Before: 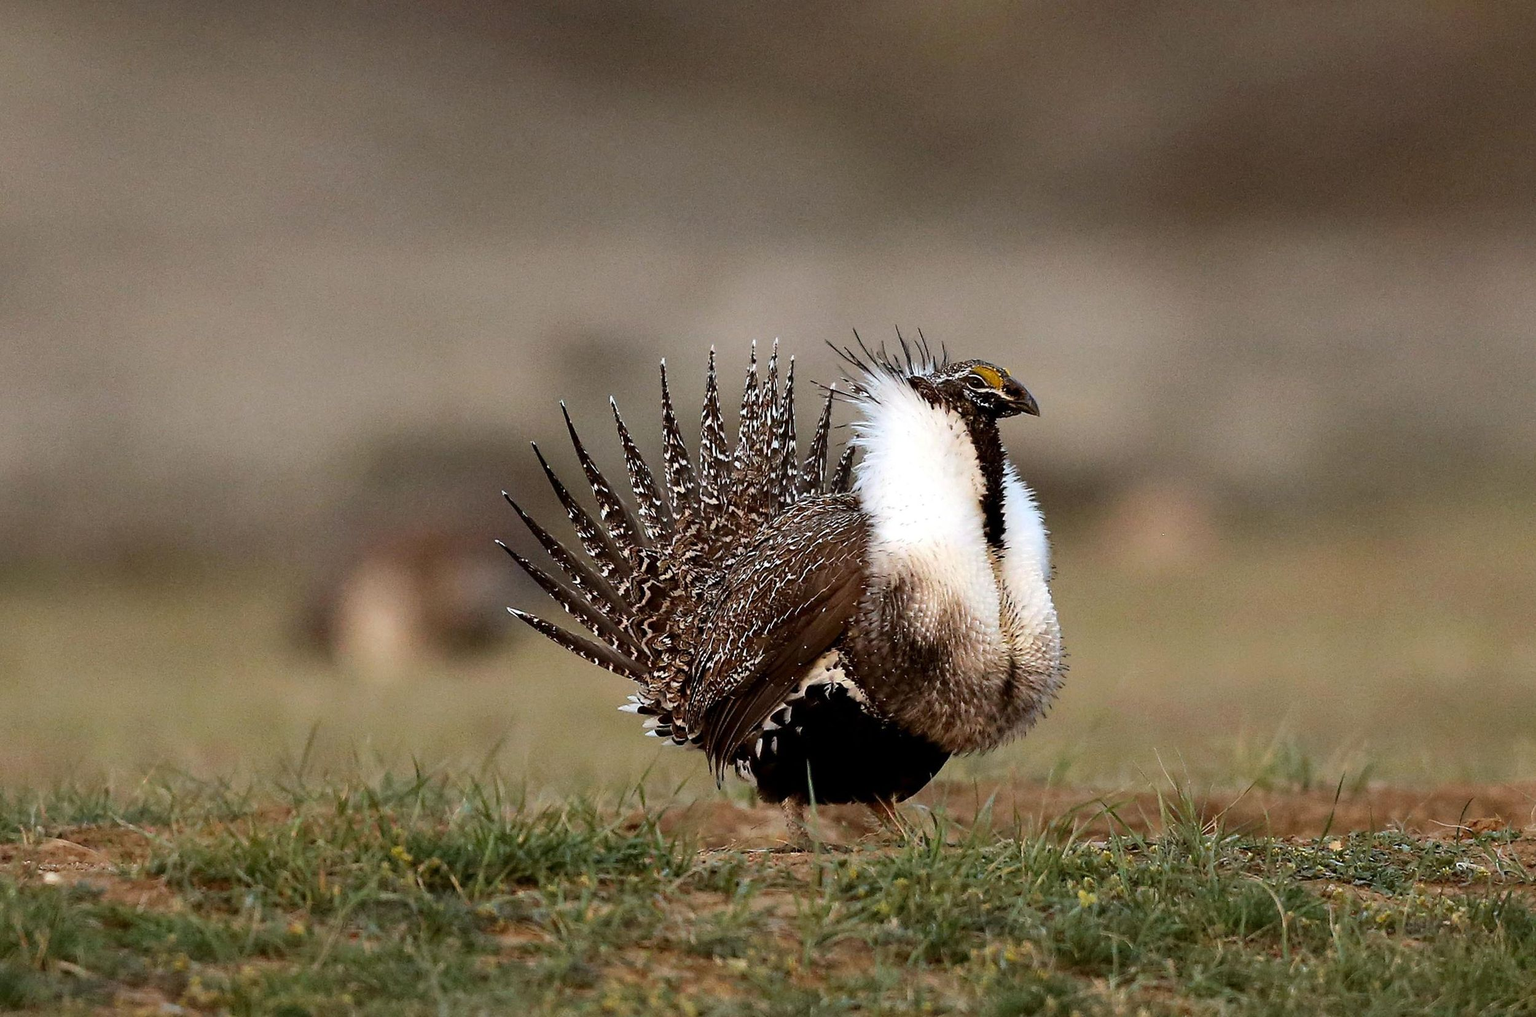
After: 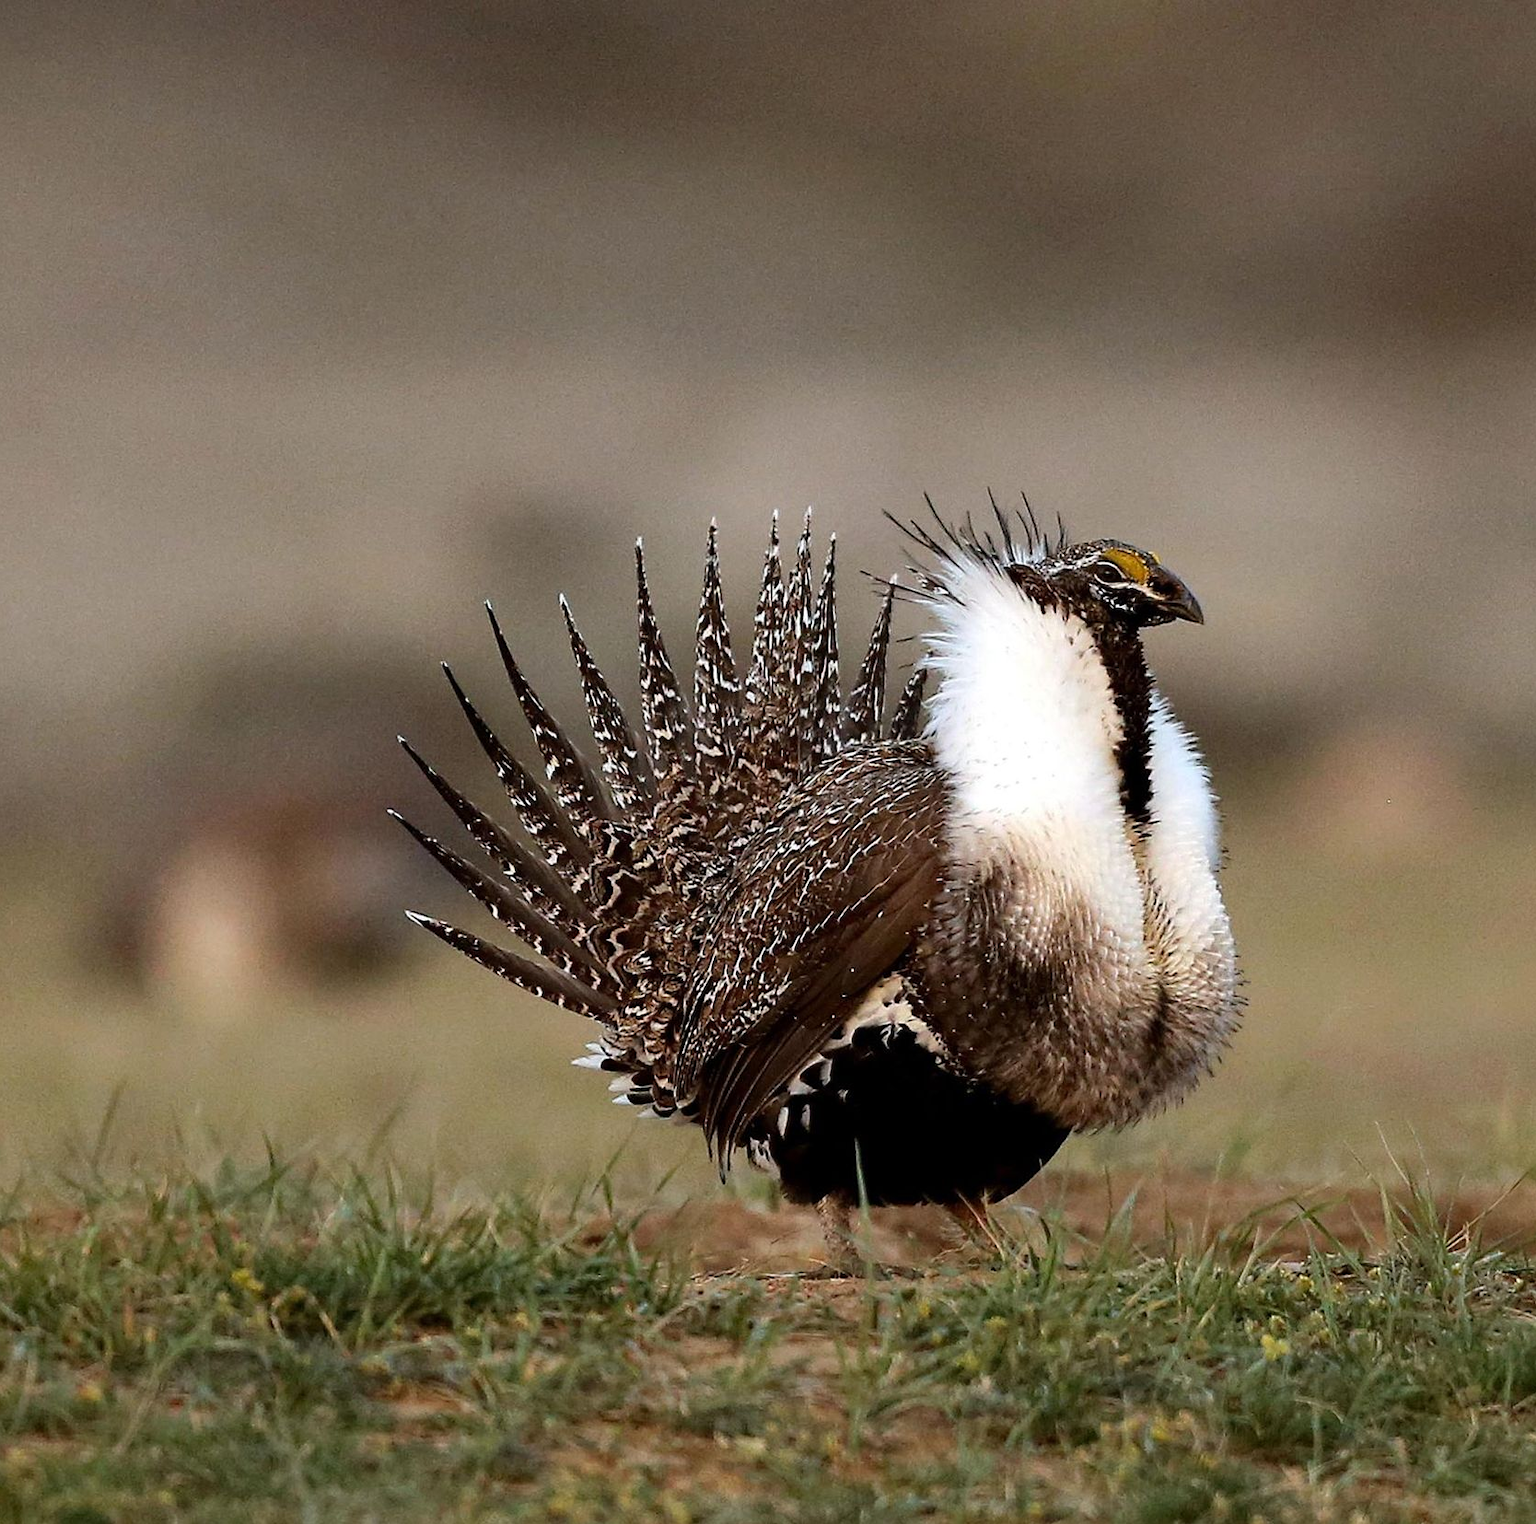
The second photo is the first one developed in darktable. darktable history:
crop: left 15.419%, right 17.822%
